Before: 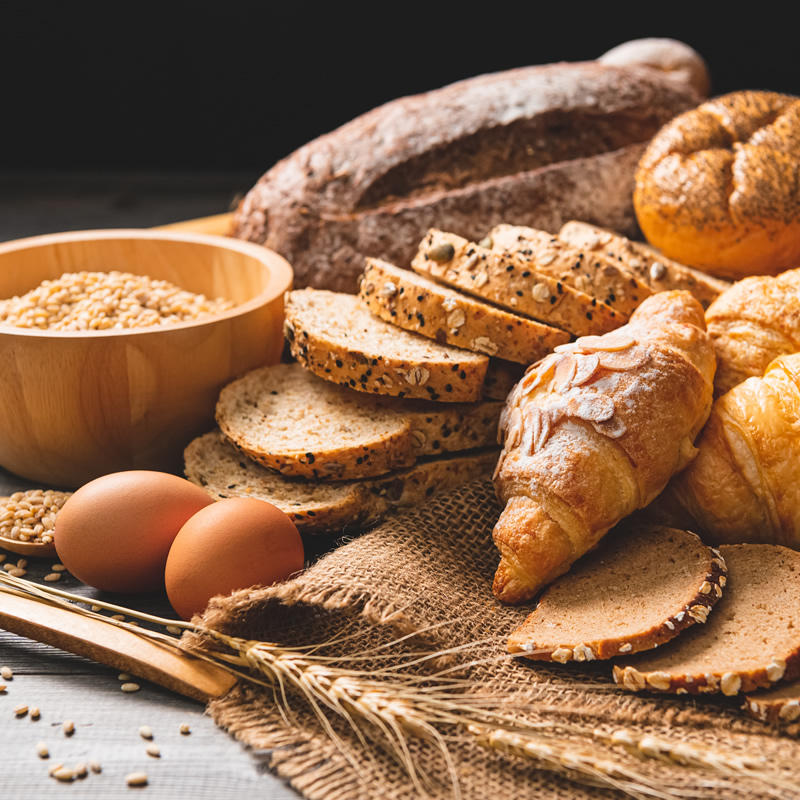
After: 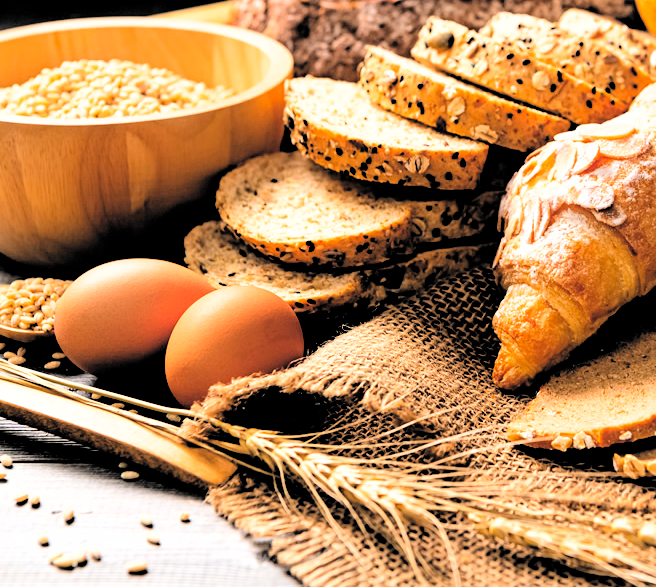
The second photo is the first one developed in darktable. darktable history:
crop: top 26.531%, right 17.959%
contrast brightness saturation: brightness 0.09, saturation 0.19
filmic rgb: middle gray luminance 13.55%, black relative exposure -1.97 EV, white relative exposure 3.1 EV, threshold 6 EV, target black luminance 0%, hardness 1.79, latitude 59.23%, contrast 1.728, highlights saturation mix 5%, shadows ↔ highlights balance -37.52%, add noise in highlights 0, color science v3 (2019), use custom middle-gray values true, iterations of high-quality reconstruction 0, contrast in highlights soft, enable highlight reconstruction true
